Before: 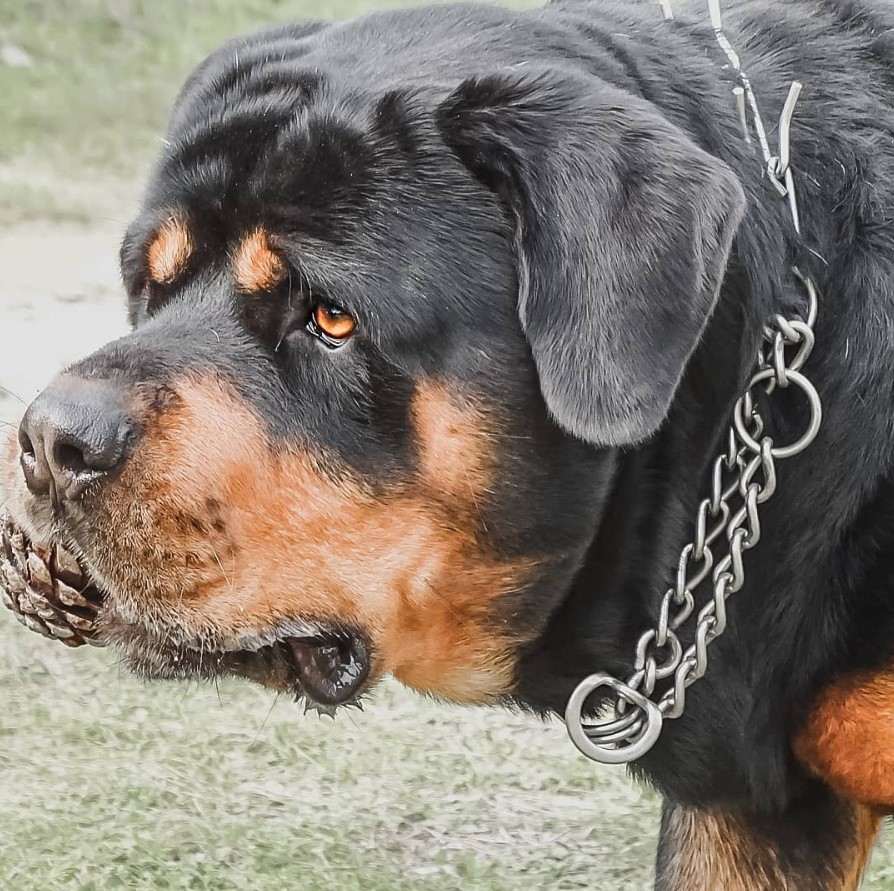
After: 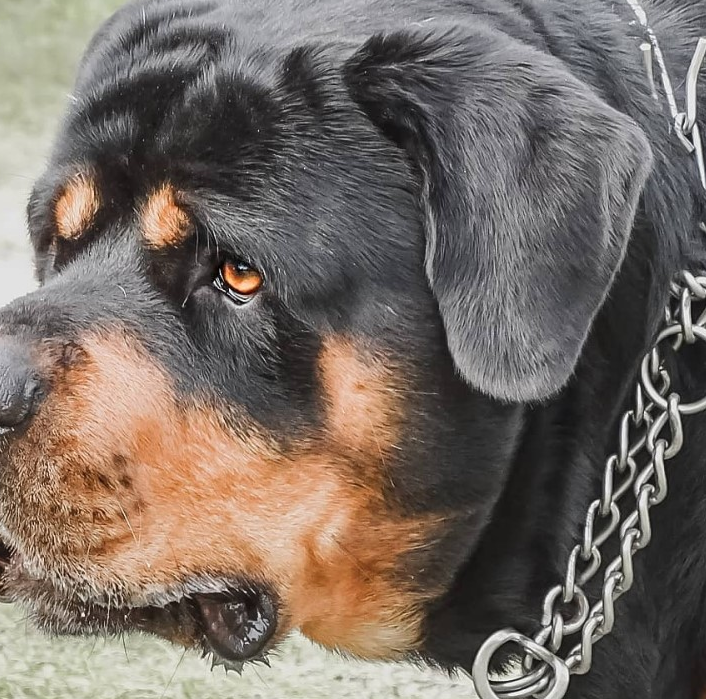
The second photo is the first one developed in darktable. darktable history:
crop and rotate: left 10.463%, top 4.976%, right 10.489%, bottom 16.469%
